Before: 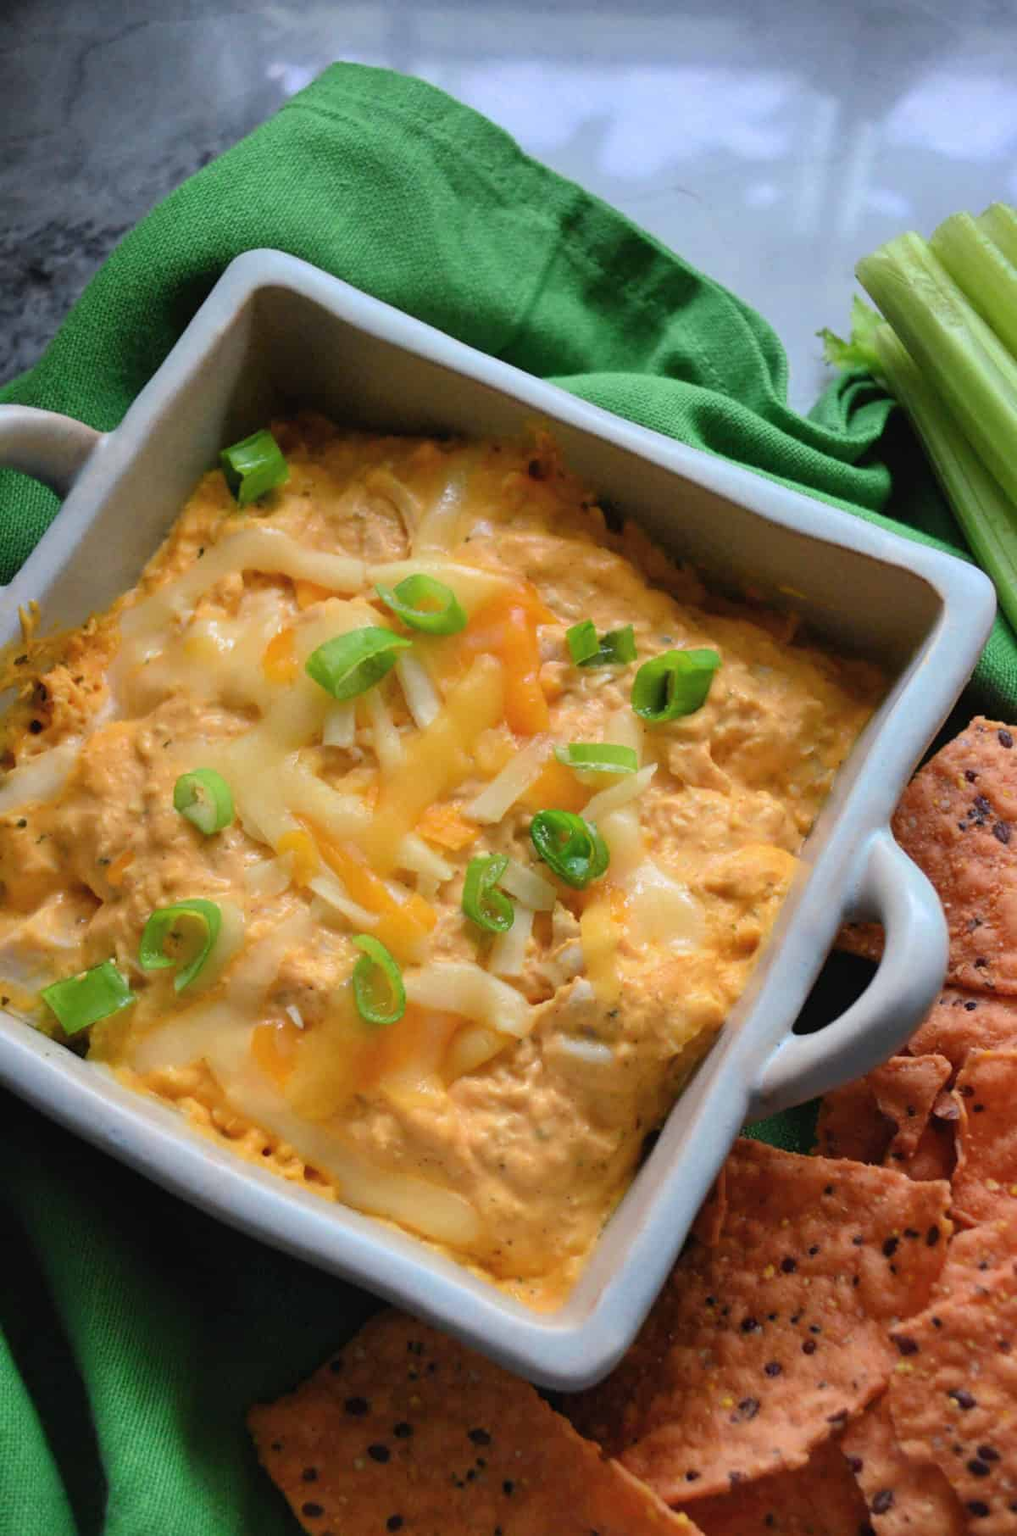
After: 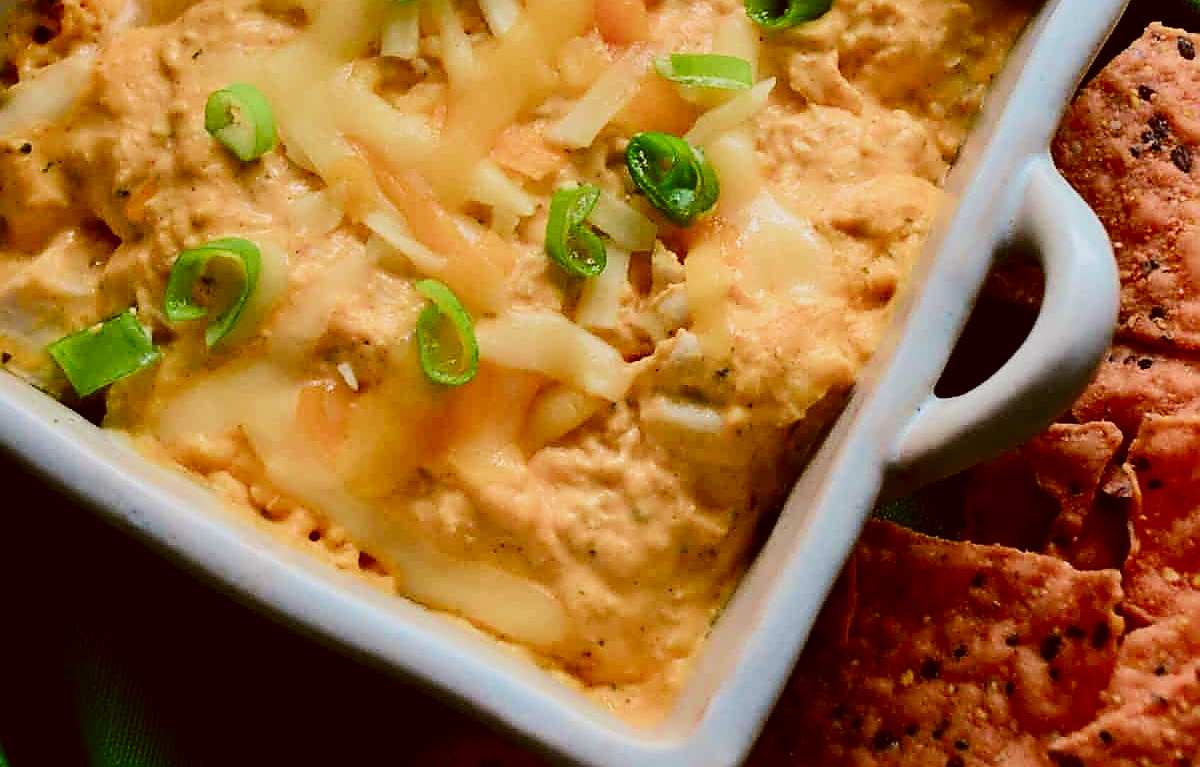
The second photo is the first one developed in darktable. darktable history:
filmic rgb: black relative exposure -7.65 EV, white relative exposure 4.56 EV, hardness 3.61, color science v4 (2020)
sharpen: radius 1.421, amount 1.252, threshold 0.762
velvia: strength 14.34%
tone equalizer: -8 EV -0.378 EV, -7 EV -0.378 EV, -6 EV -0.353 EV, -5 EV -0.182 EV, -3 EV 0.195 EV, -2 EV 0.315 EV, -1 EV 0.383 EV, +0 EV 0.419 EV, edges refinement/feathering 500, mask exposure compensation -1.57 EV, preserve details no
crop: top 45.445%, bottom 12.191%
contrast brightness saturation: contrast 0.192, brightness -0.111, saturation 0.208
color correction: highlights a* -0.435, highlights b* 0.152, shadows a* 4.91, shadows b* 20.09
color calibration: illuminant same as pipeline (D50), x 0.346, y 0.358, temperature 4971.57 K
